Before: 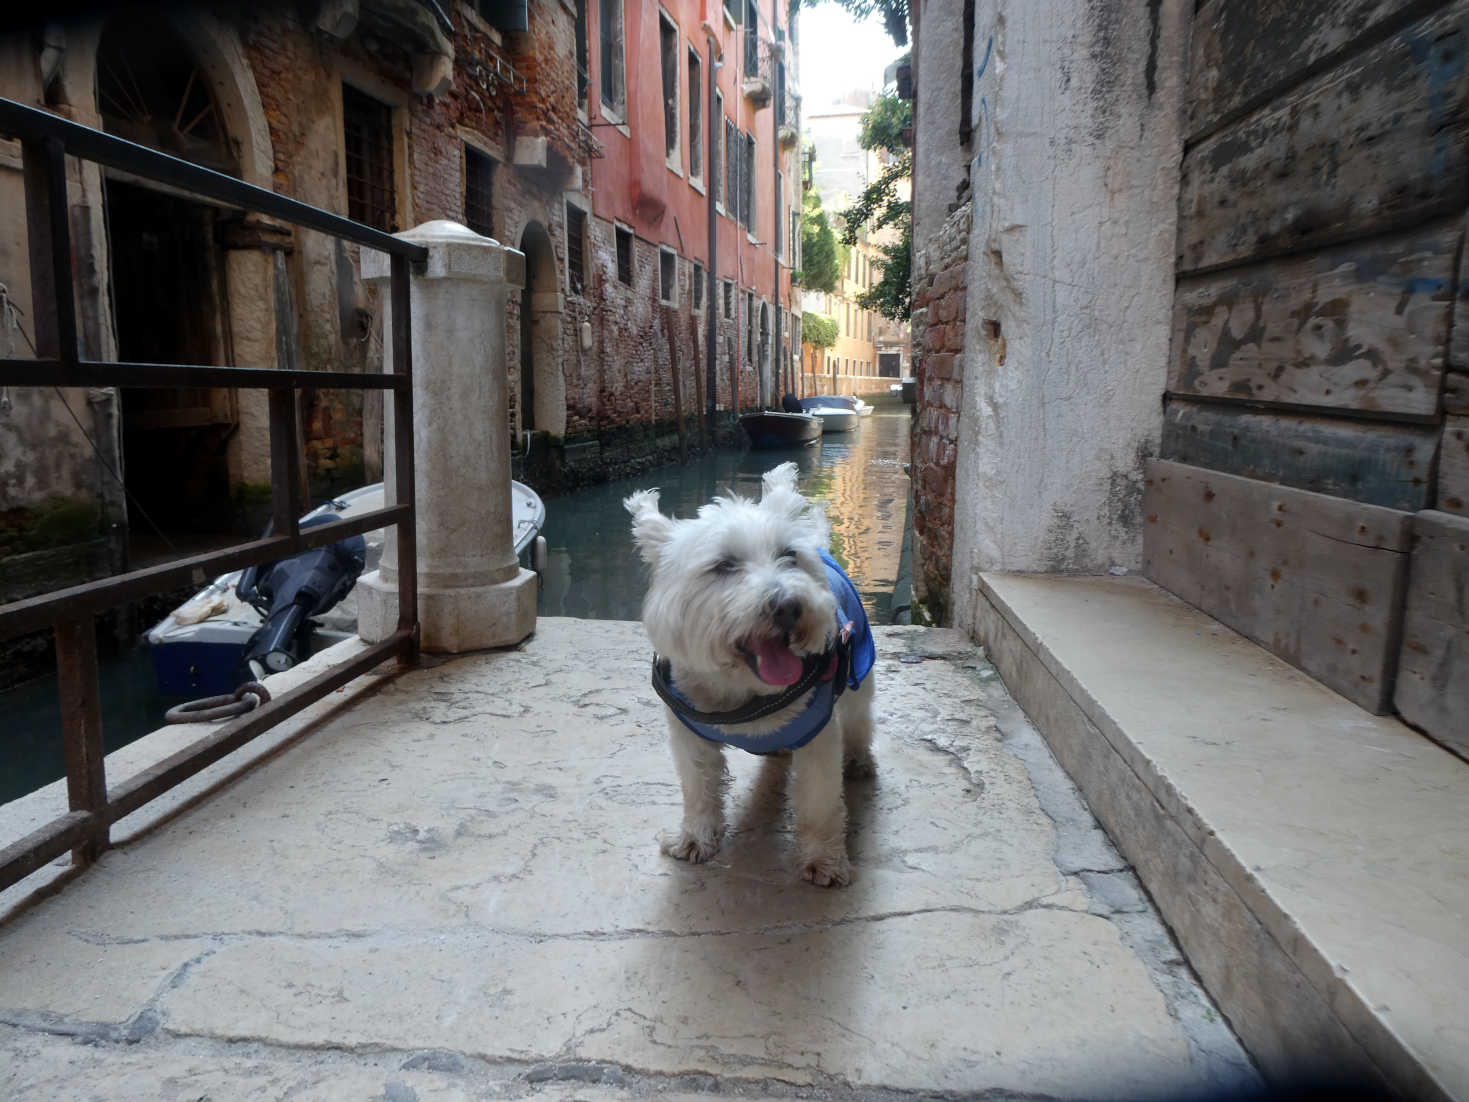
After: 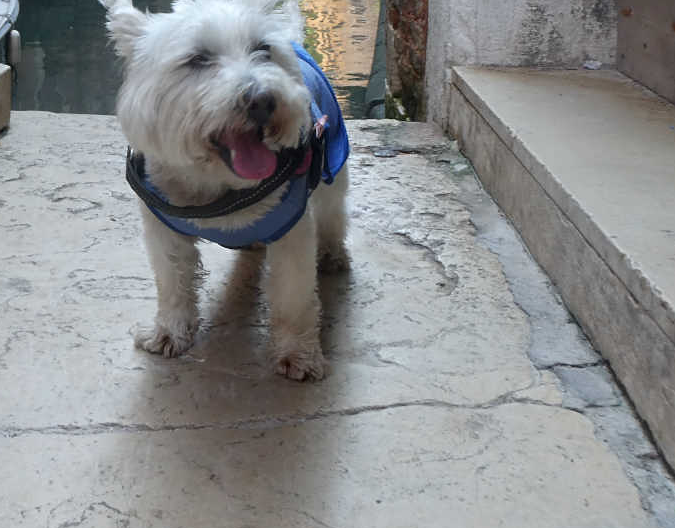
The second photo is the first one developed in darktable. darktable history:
crop: left 35.858%, top 45.923%, right 18.14%, bottom 6.14%
sharpen: amount 0.208
